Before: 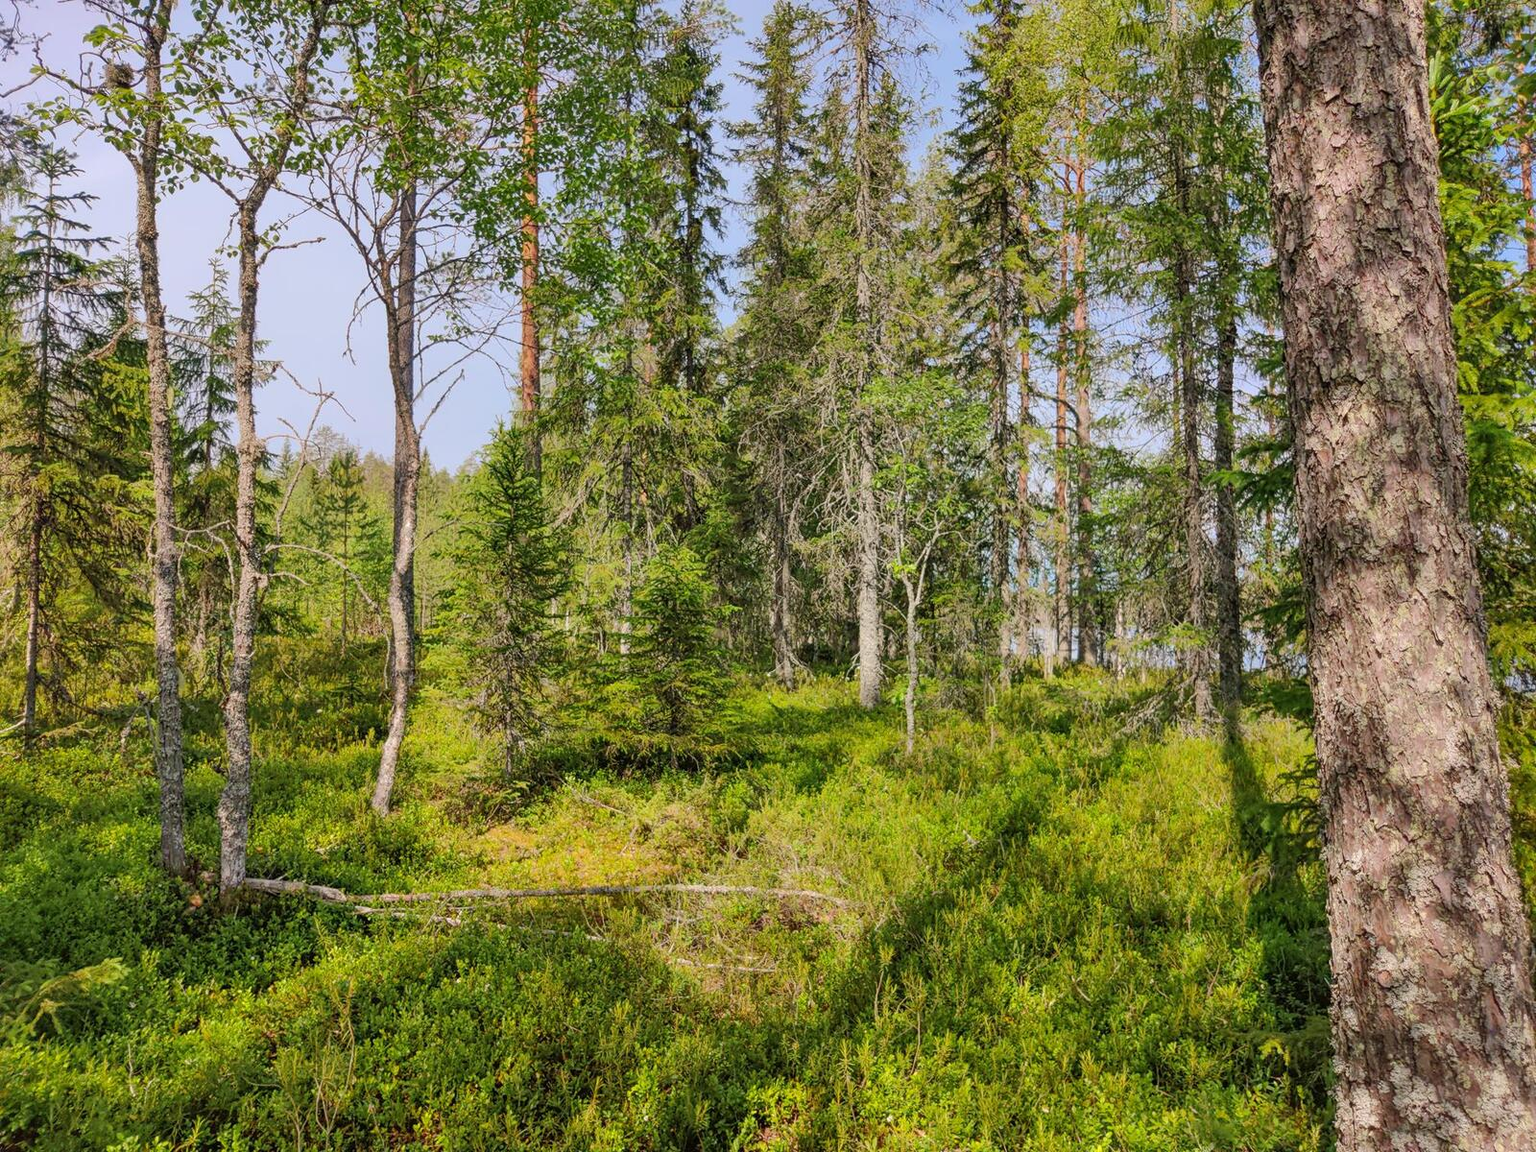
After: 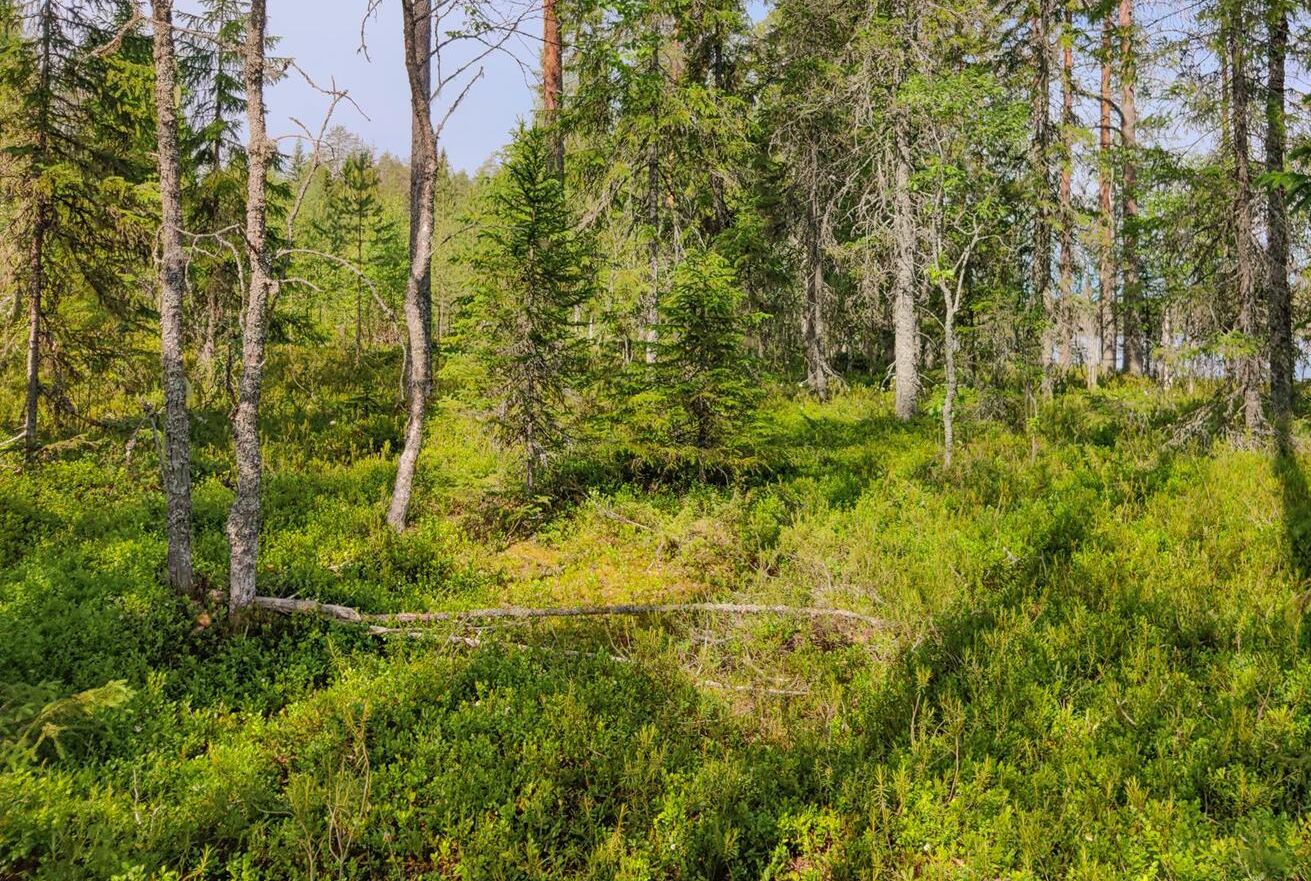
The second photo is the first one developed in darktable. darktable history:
crop: top 26.583%, right 18.053%
